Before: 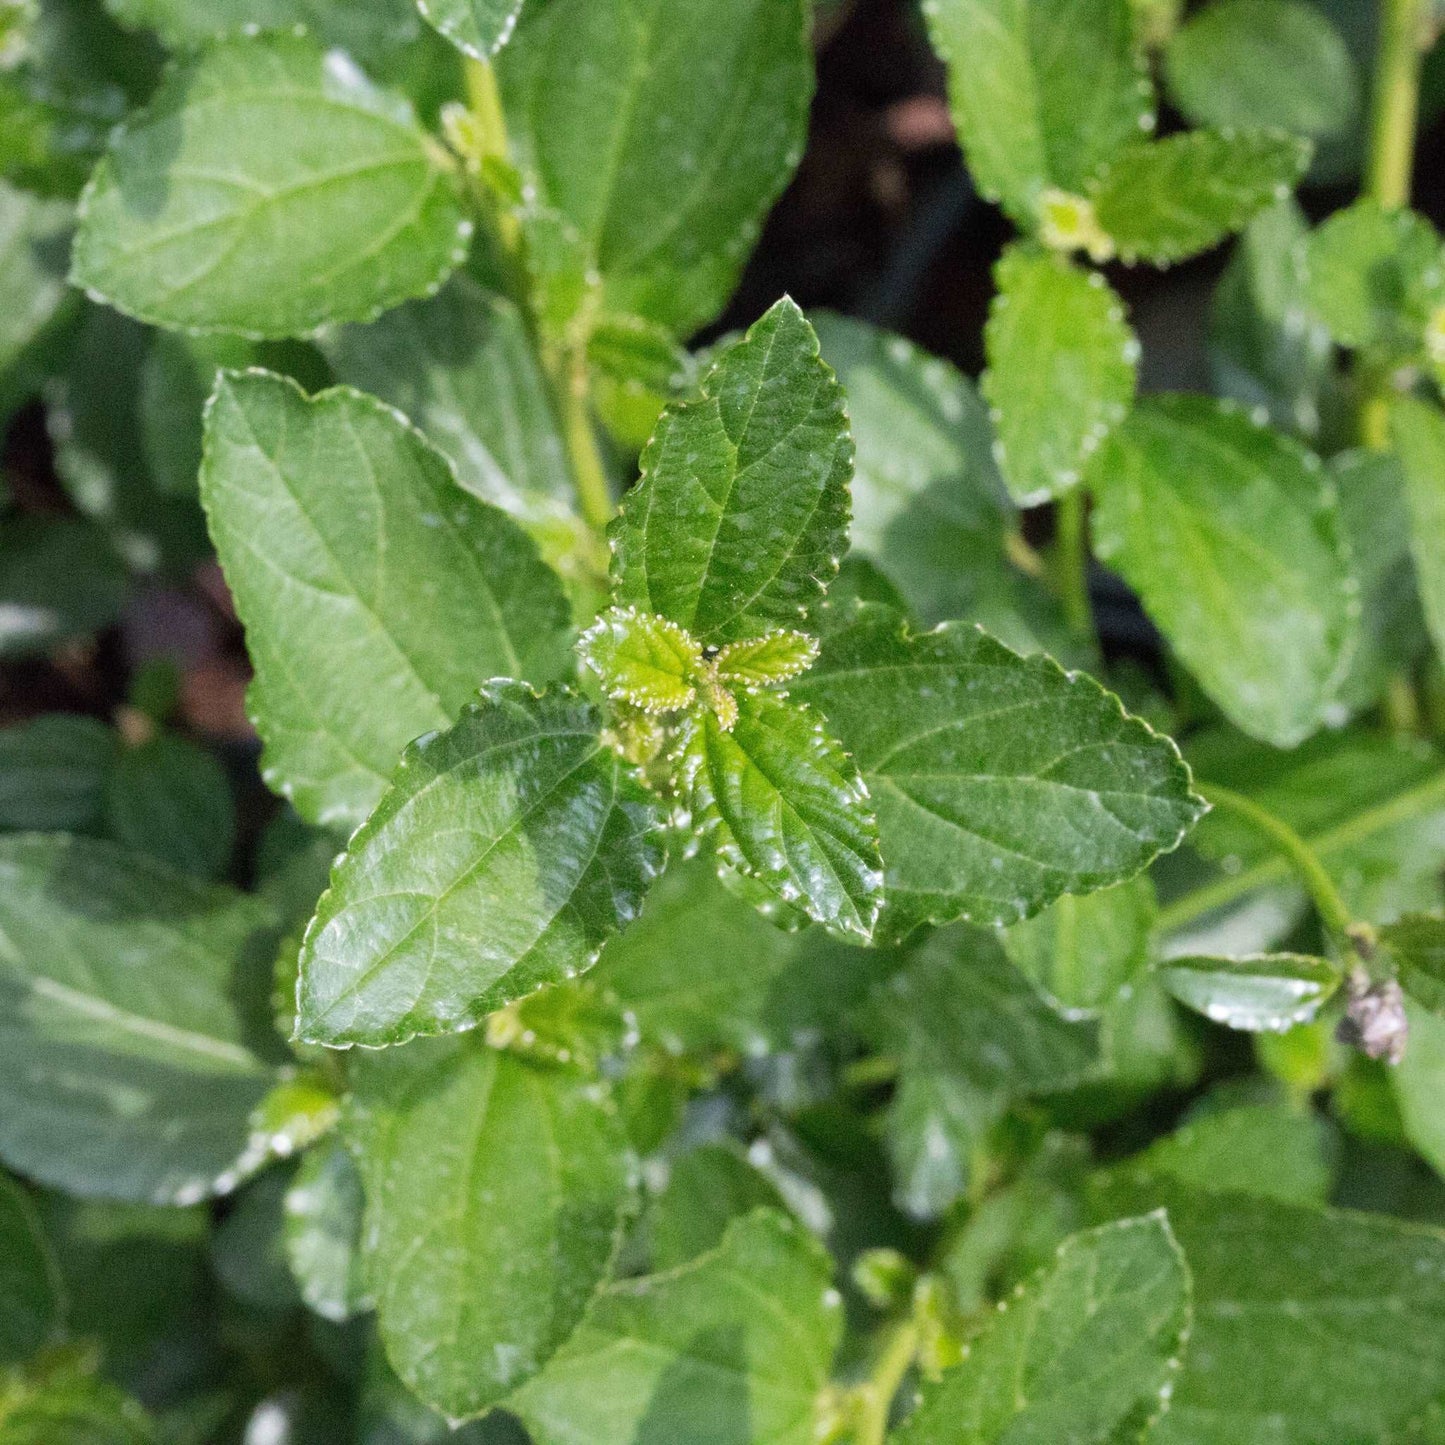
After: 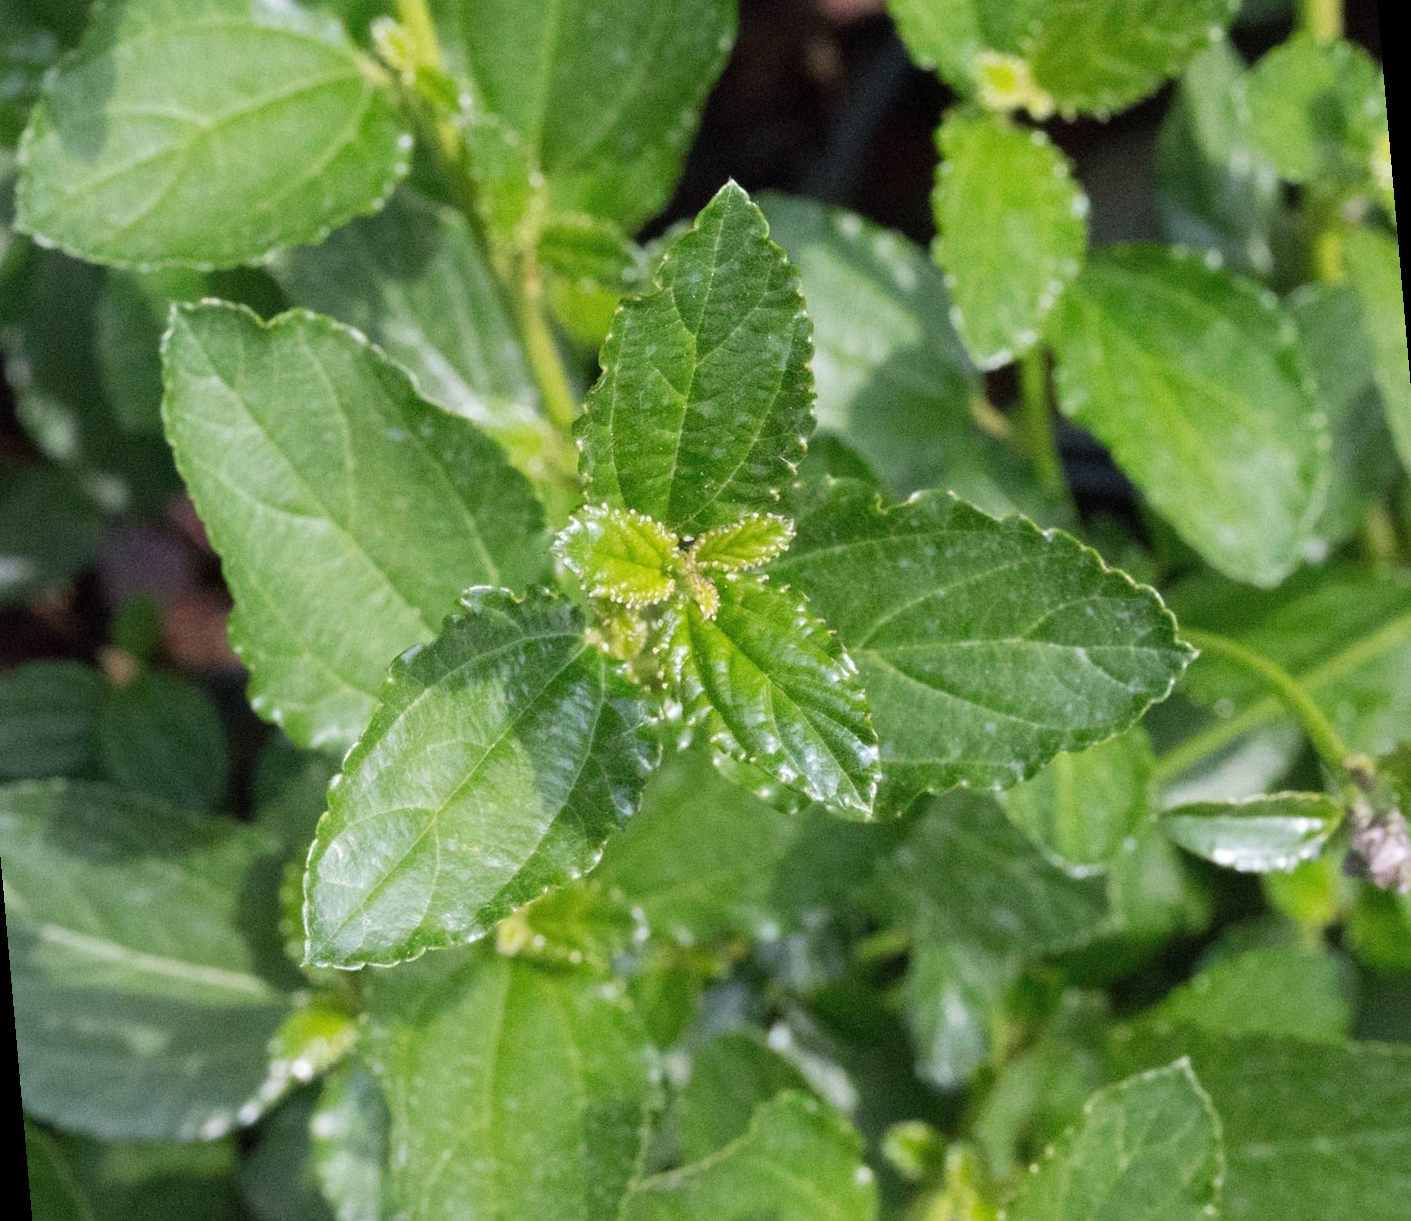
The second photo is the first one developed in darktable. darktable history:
white balance: emerald 1
rotate and perspective: rotation -5°, crop left 0.05, crop right 0.952, crop top 0.11, crop bottom 0.89
